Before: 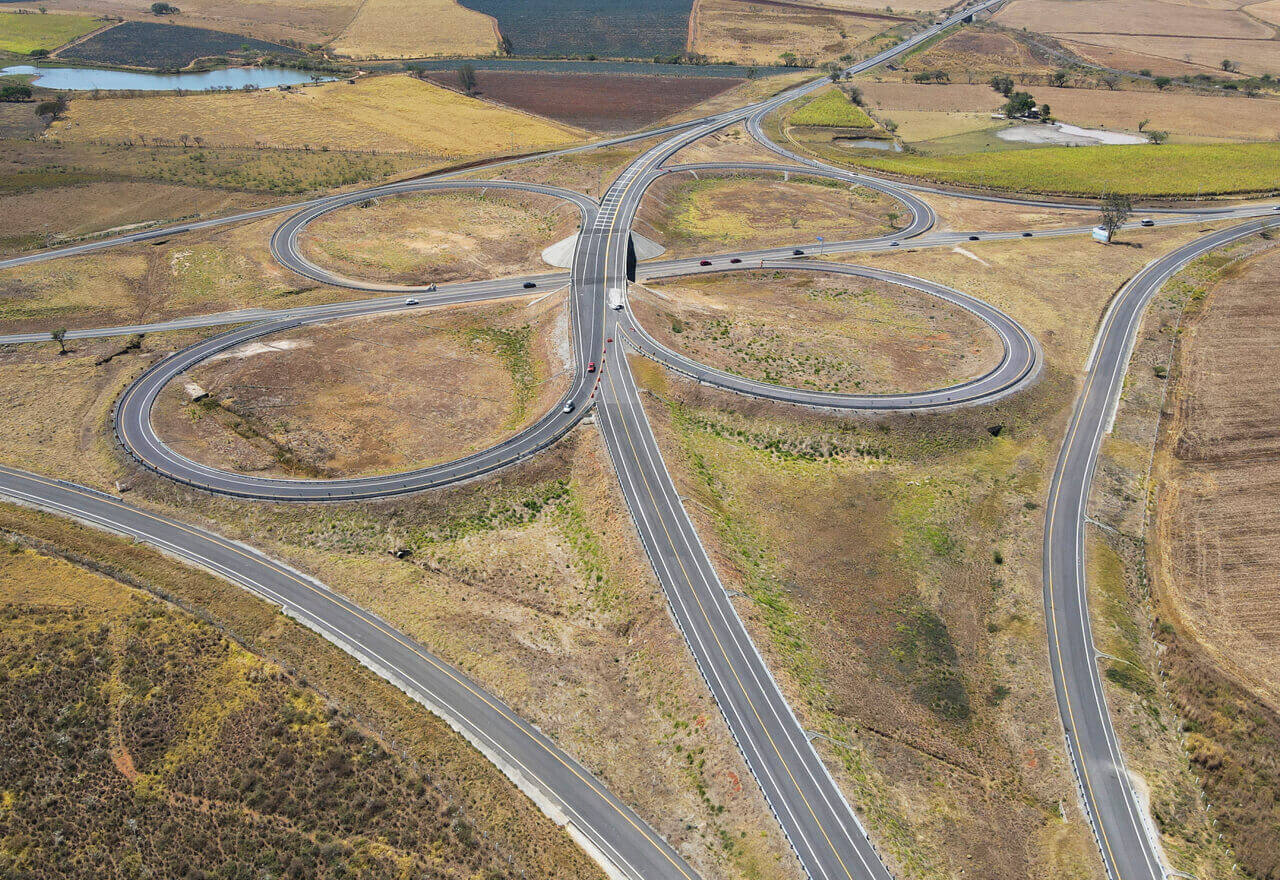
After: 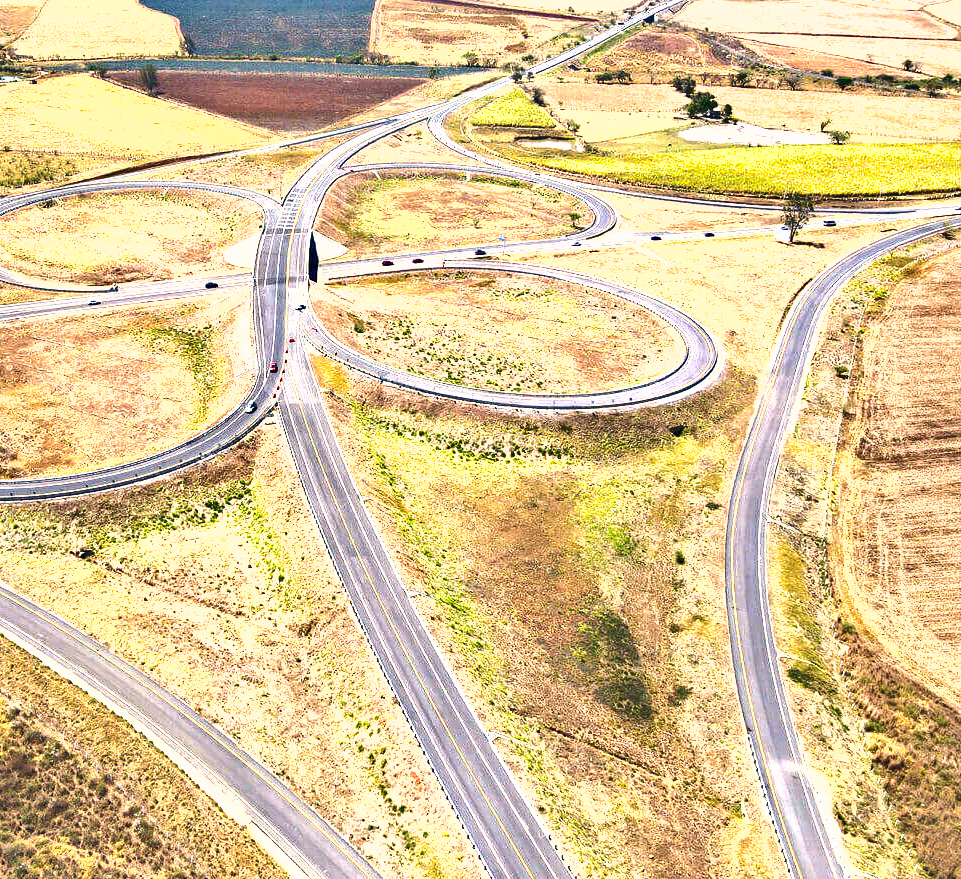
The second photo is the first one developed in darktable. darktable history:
exposure: black level correction 0, exposure 1.683 EV, compensate highlight preservation false
color correction: highlights a* 5.97, highlights b* 4.83
velvia: on, module defaults
crop and rotate: left 24.905%
shadows and highlights: soften with gaussian
haze removal: adaptive false
